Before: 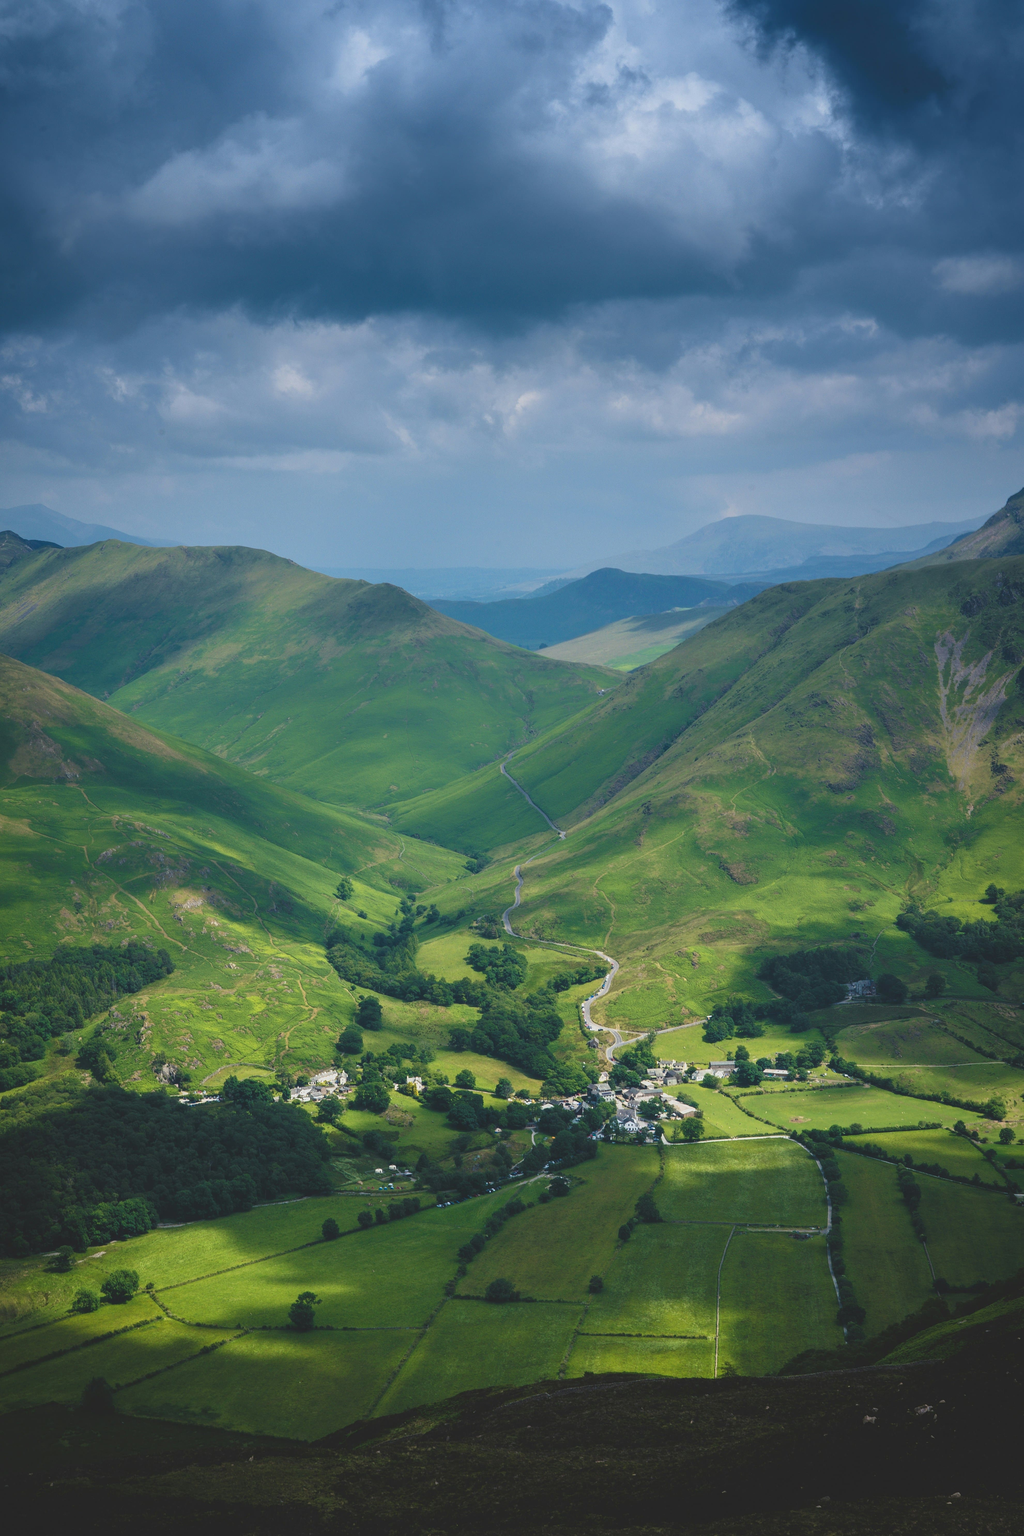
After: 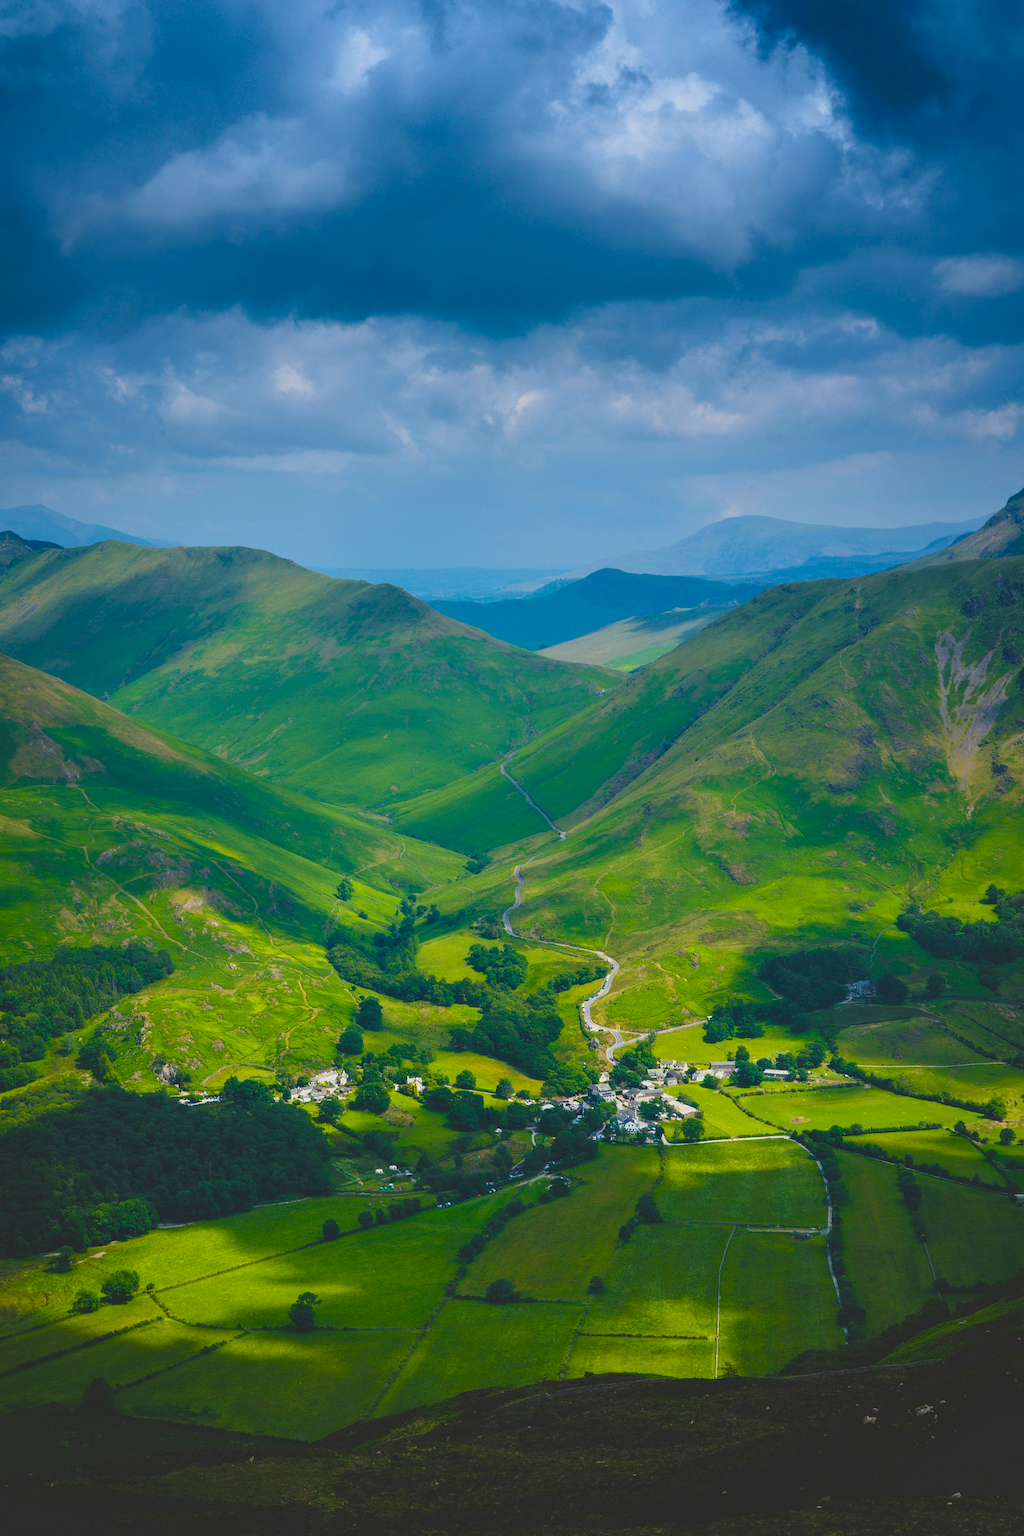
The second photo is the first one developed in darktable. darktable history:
color balance rgb: shadows lift › chroma 0.78%, shadows lift › hue 112.61°, perceptual saturation grading › global saturation 36.32%, perceptual saturation grading › shadows 35.792%, global vibrance 14.213%
shadows and highlights: radius 336.2, shadows 28.18, soften with gaussian
